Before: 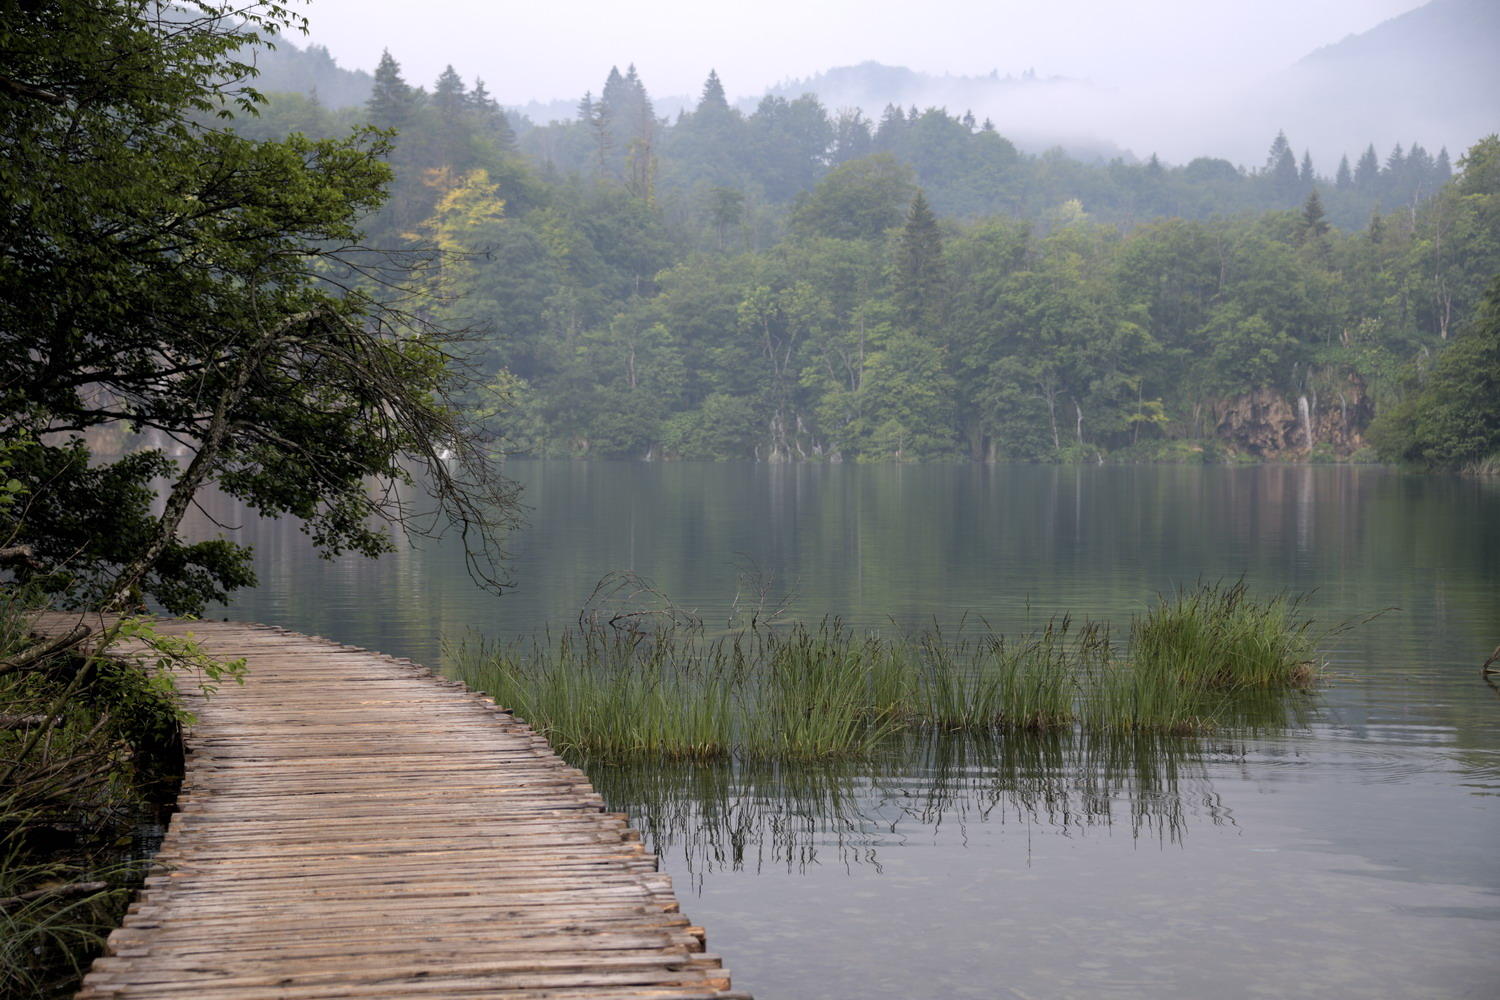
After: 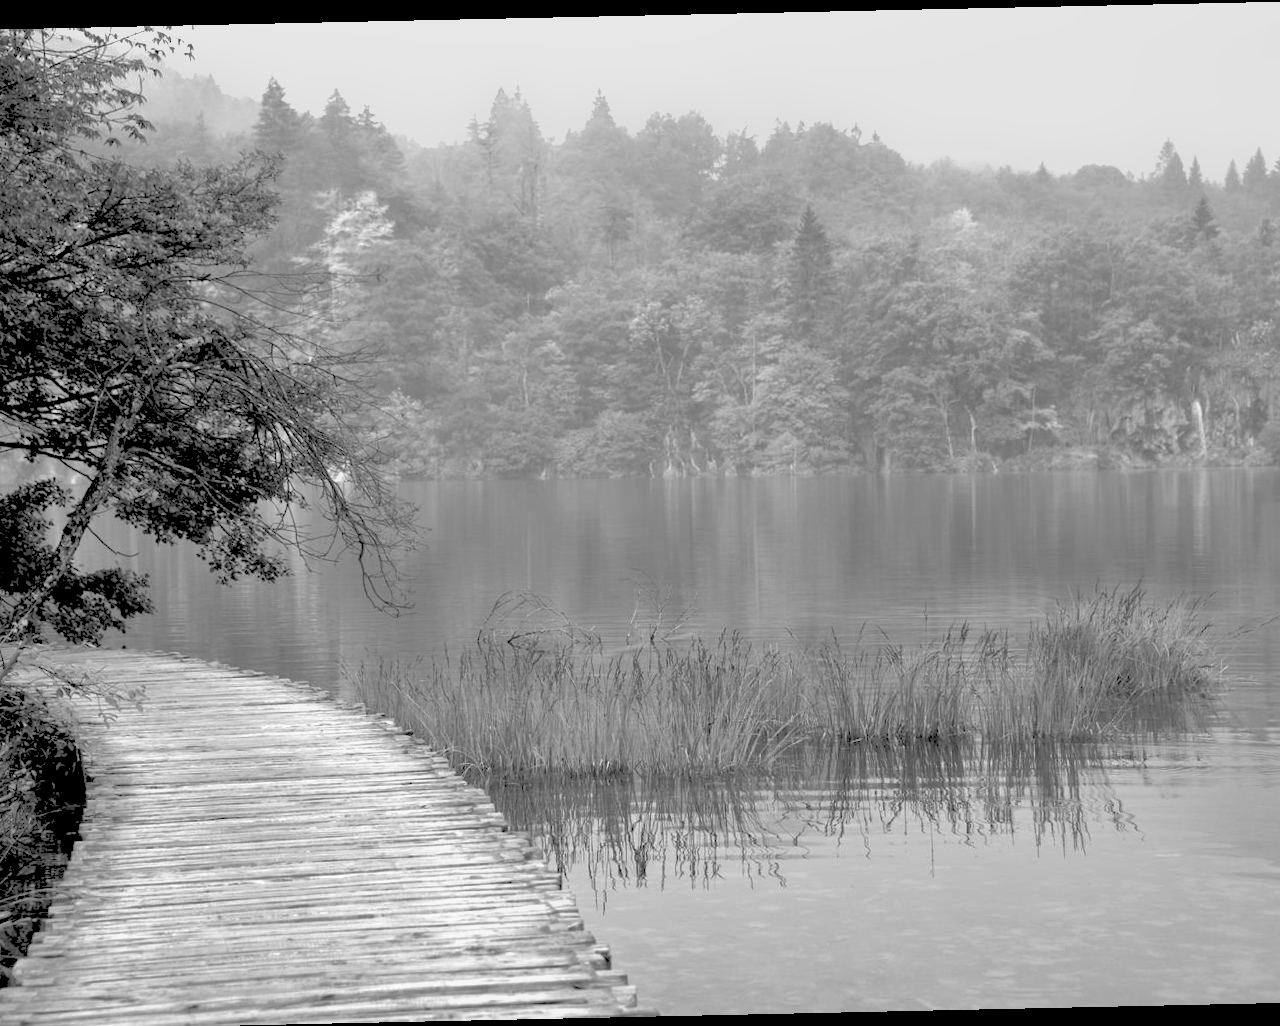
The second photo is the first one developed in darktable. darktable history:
shadows and highlights: on, module defaults
rgb levels: preserve colors sum RGB, levels [[0.038, 0.433, 0.934], [0, 0.5, 1], [0, 0.5, 1]]
exposure: black level correction 0, exposure 1.35 EV, compensate exposure bias true, compensate highlight preservation false
rotate and perspective: rotation -1.24°, automatic cropping off
crop: left 7.598%, right 7.873%
contrast brightness saturation: contrast 0.03, brightness 0.06, saturation 0.13
monochrome: a 26.22, b 42.67, size 0.8
